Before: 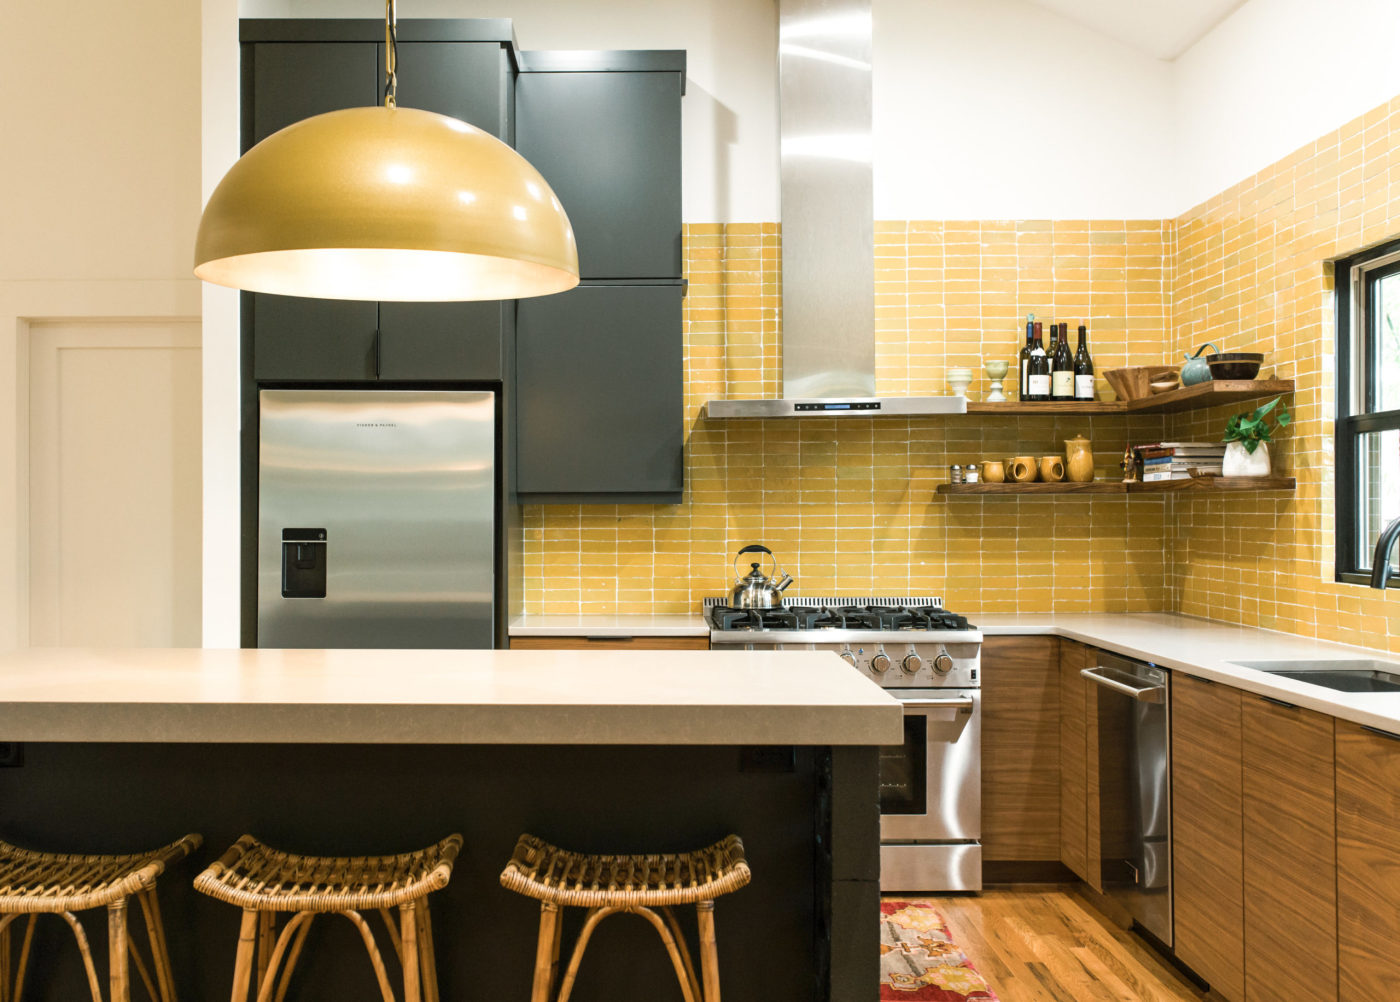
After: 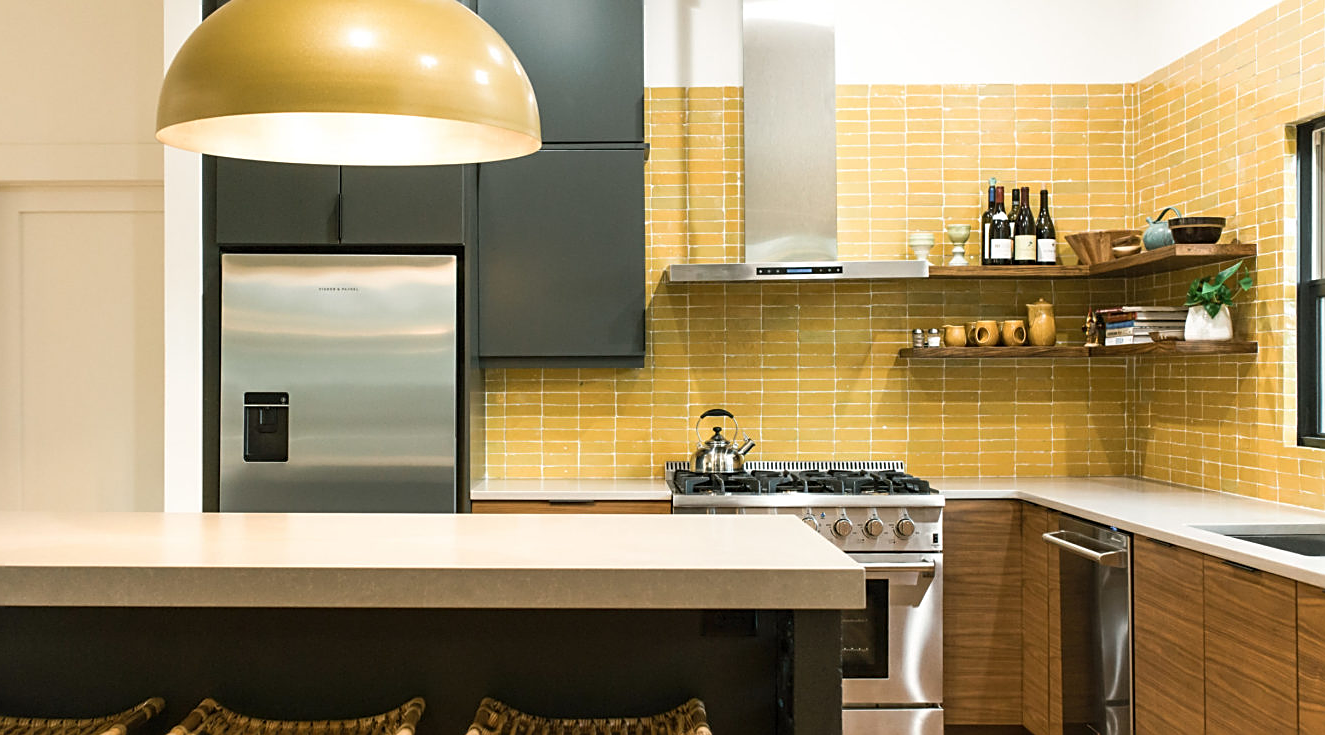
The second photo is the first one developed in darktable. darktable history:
sharpen: on, module defaults
crop and rotate: left 2.785%, top 13.646%, right 2.543%, bottom 12.904%
